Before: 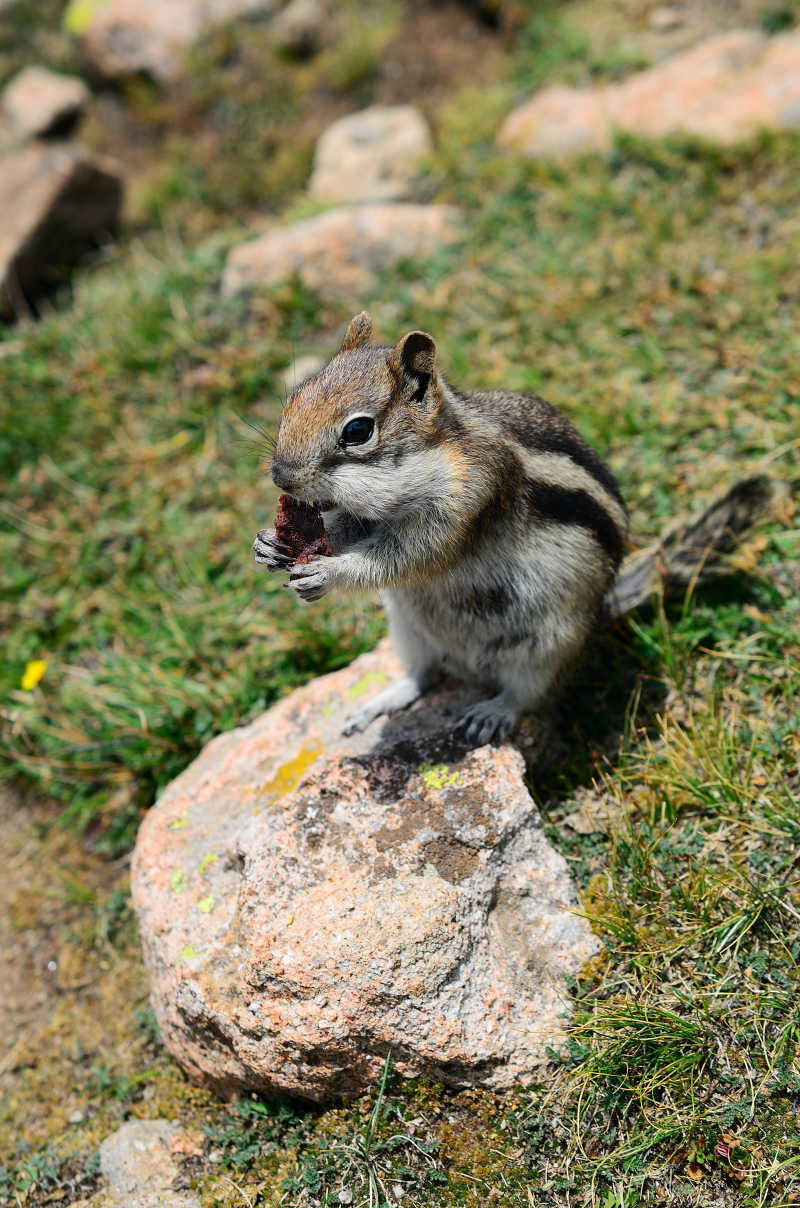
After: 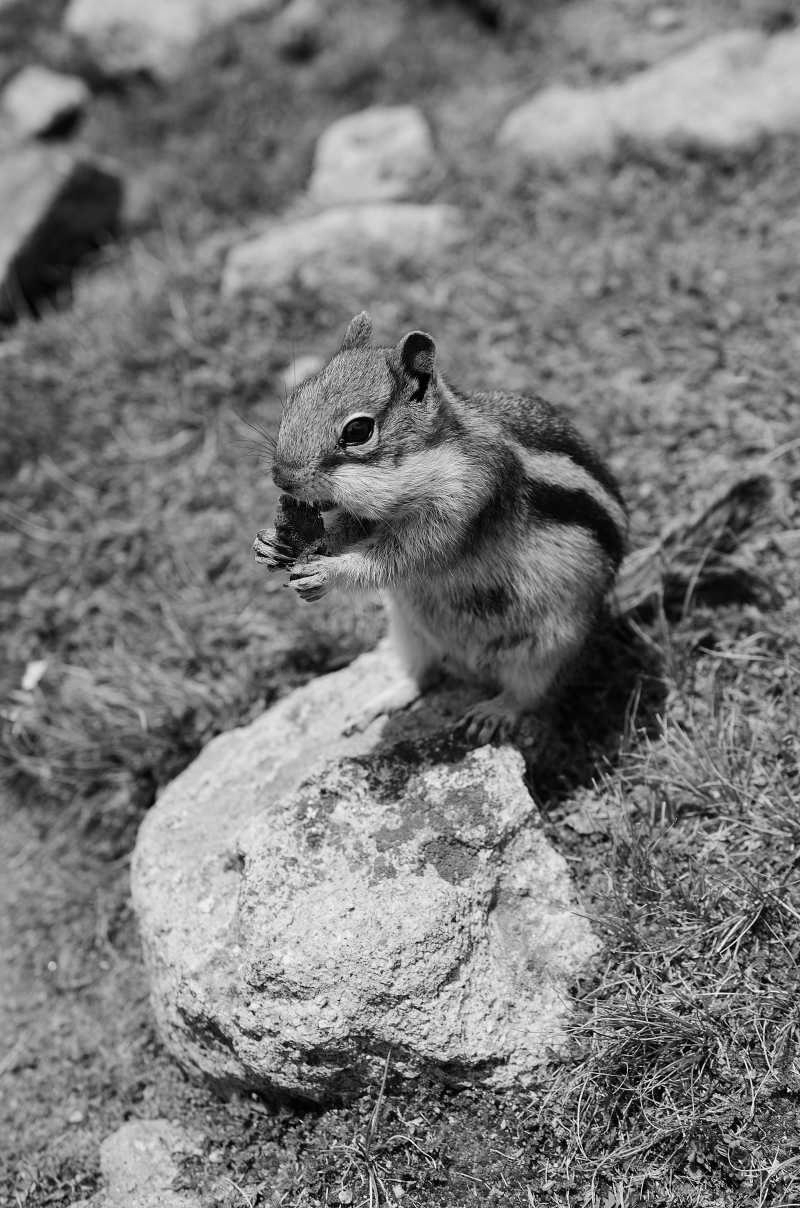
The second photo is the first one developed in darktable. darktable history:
exposure: exposure -0.05 EV
monochrome: a 32, b 64, size 2.3
color calibration: illuminant as shot in camera, x 0.378, y 0.381, temperature 4093.13 K, saturation algorithm version 1 (2020)
